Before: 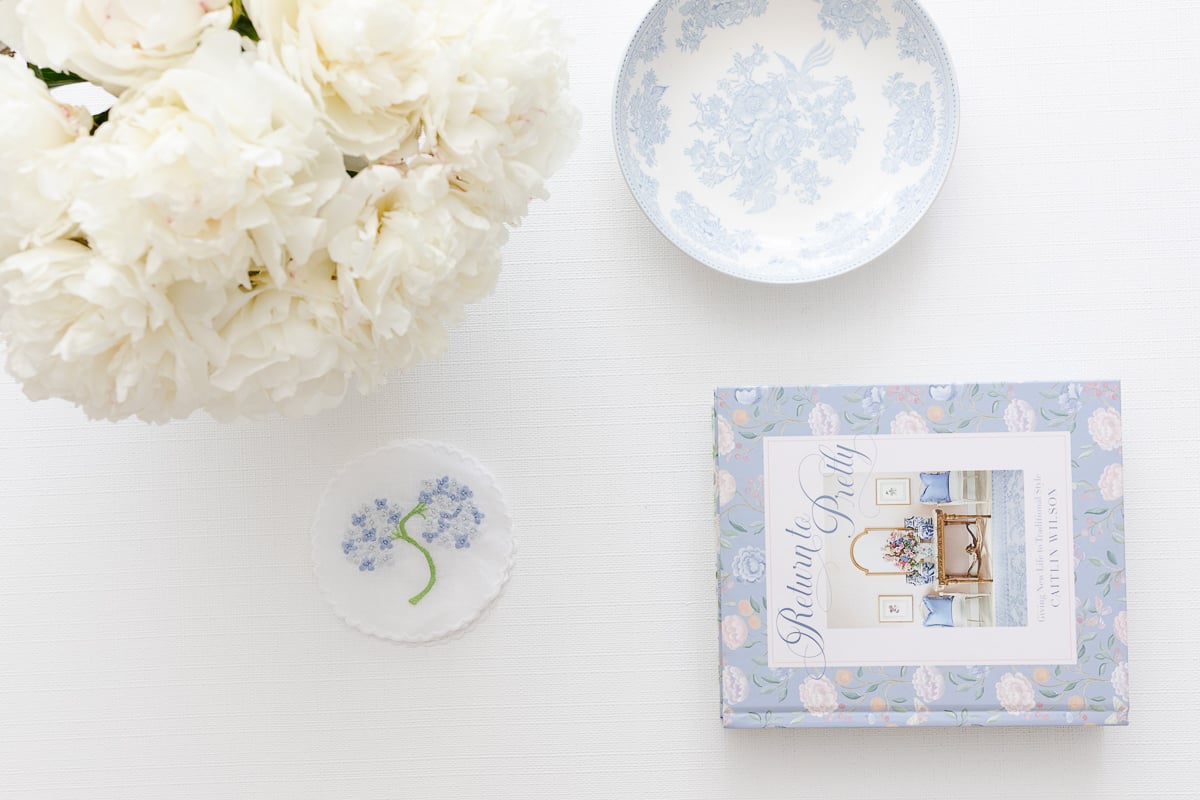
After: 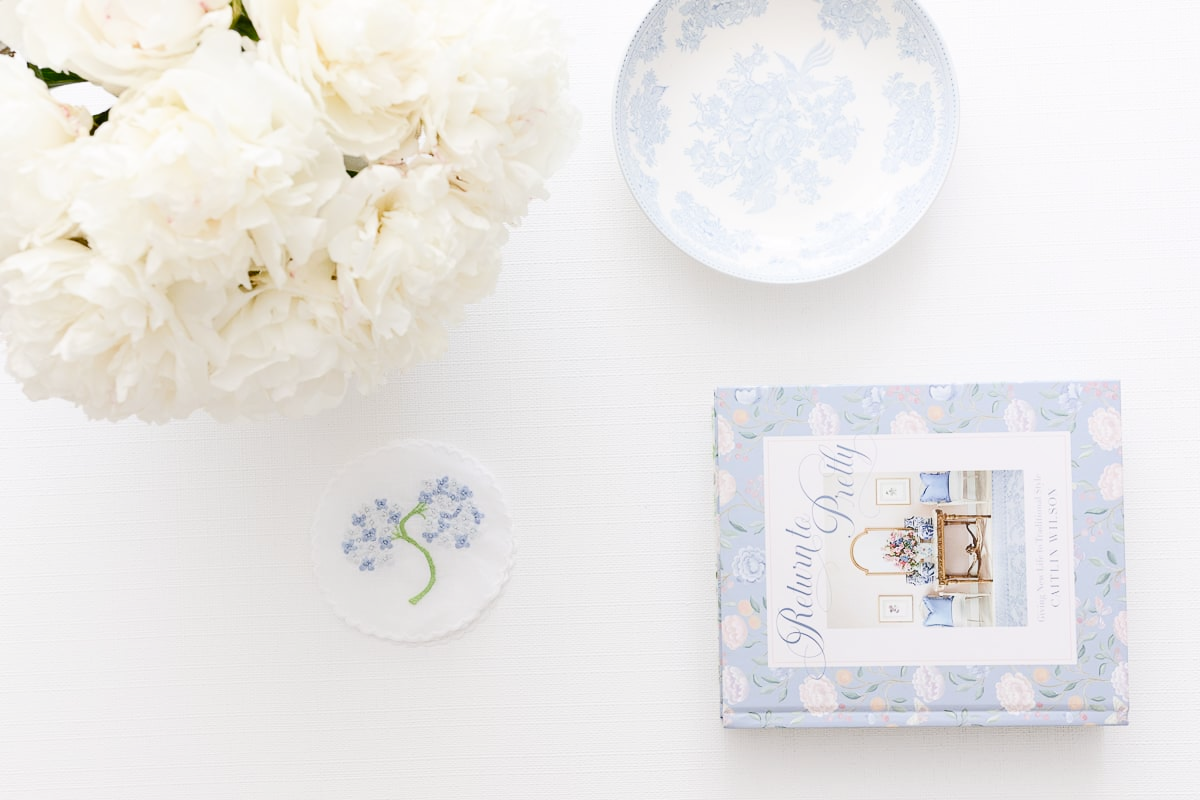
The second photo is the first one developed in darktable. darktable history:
shadows and highlights: shadows 0.995, highlights 38.61, highlights color adjustment 52.69%
color balance rgb: highlights gain › chroma 0.13%, highlights gain › hue 330.31°, perceptual saturation grading › global saturation 0.825%, perceptual saturation grading › highlights -19.69%, perceptual saturation grading › shadows 19.154%
